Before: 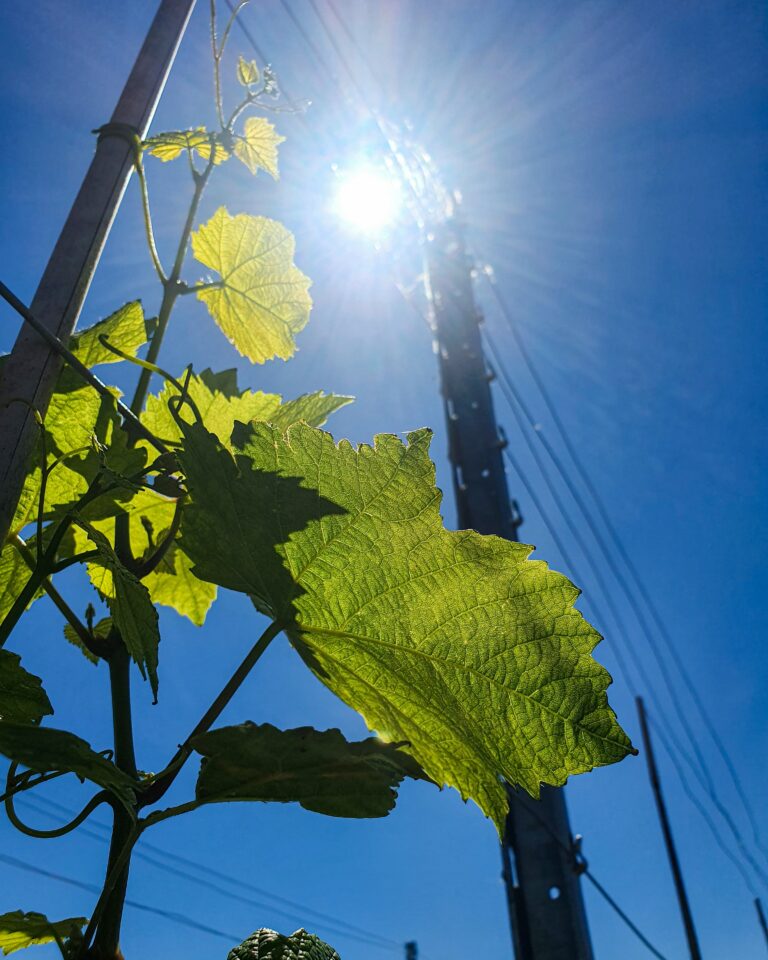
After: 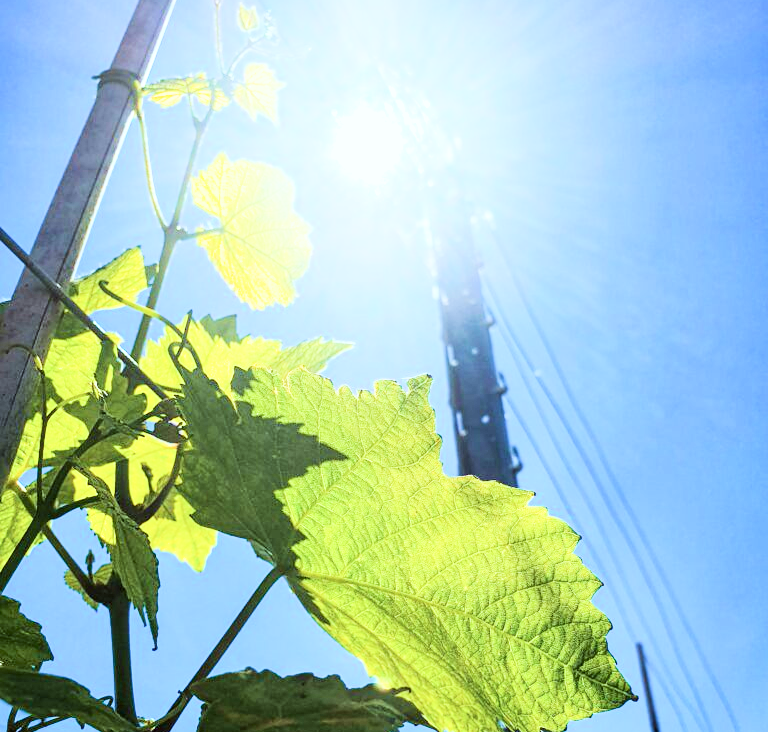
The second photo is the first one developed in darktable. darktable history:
filmic rgb: black relative exposure -7.65 EV, white relative exposure 4.56 EV, threshold 5.97 EV, hardness 3.61, enable highlight reconstruction true
tone curve: curves: ch0 [(0, 0) (0.003, 0.01) (0.011, 0.015) (0.025, 0.023) (0.044, 0.038) (0.069, 0.058) (0.1, 0.093) (0.136, 0.134) (0.177, 0.176) (0.224, 0.221) (0.277, 0.282) (0.335, 0.36) (0.399, 0.438) (0.468, 0.54) (0.543, 0.632) (0.623, 0.724) (0.709, 0.814) (0.801, 0.885) (0.898, 0.947) (1, 1)], color space Lab, independent channels, preserve colors none
local contrast: mode bilateral grid, contrast 16, coarseness 36, detail 105%, midtone range 0.2
crop: top 5.626%, bottom 18.084%
exposure: exposure 2.226 EV, compensate highlight preservation false
color correction: highlights a* -2.76, highlights b* -2.44, shadows a* 2.12, shadows b* 2.67
velvia: on, module defaults
